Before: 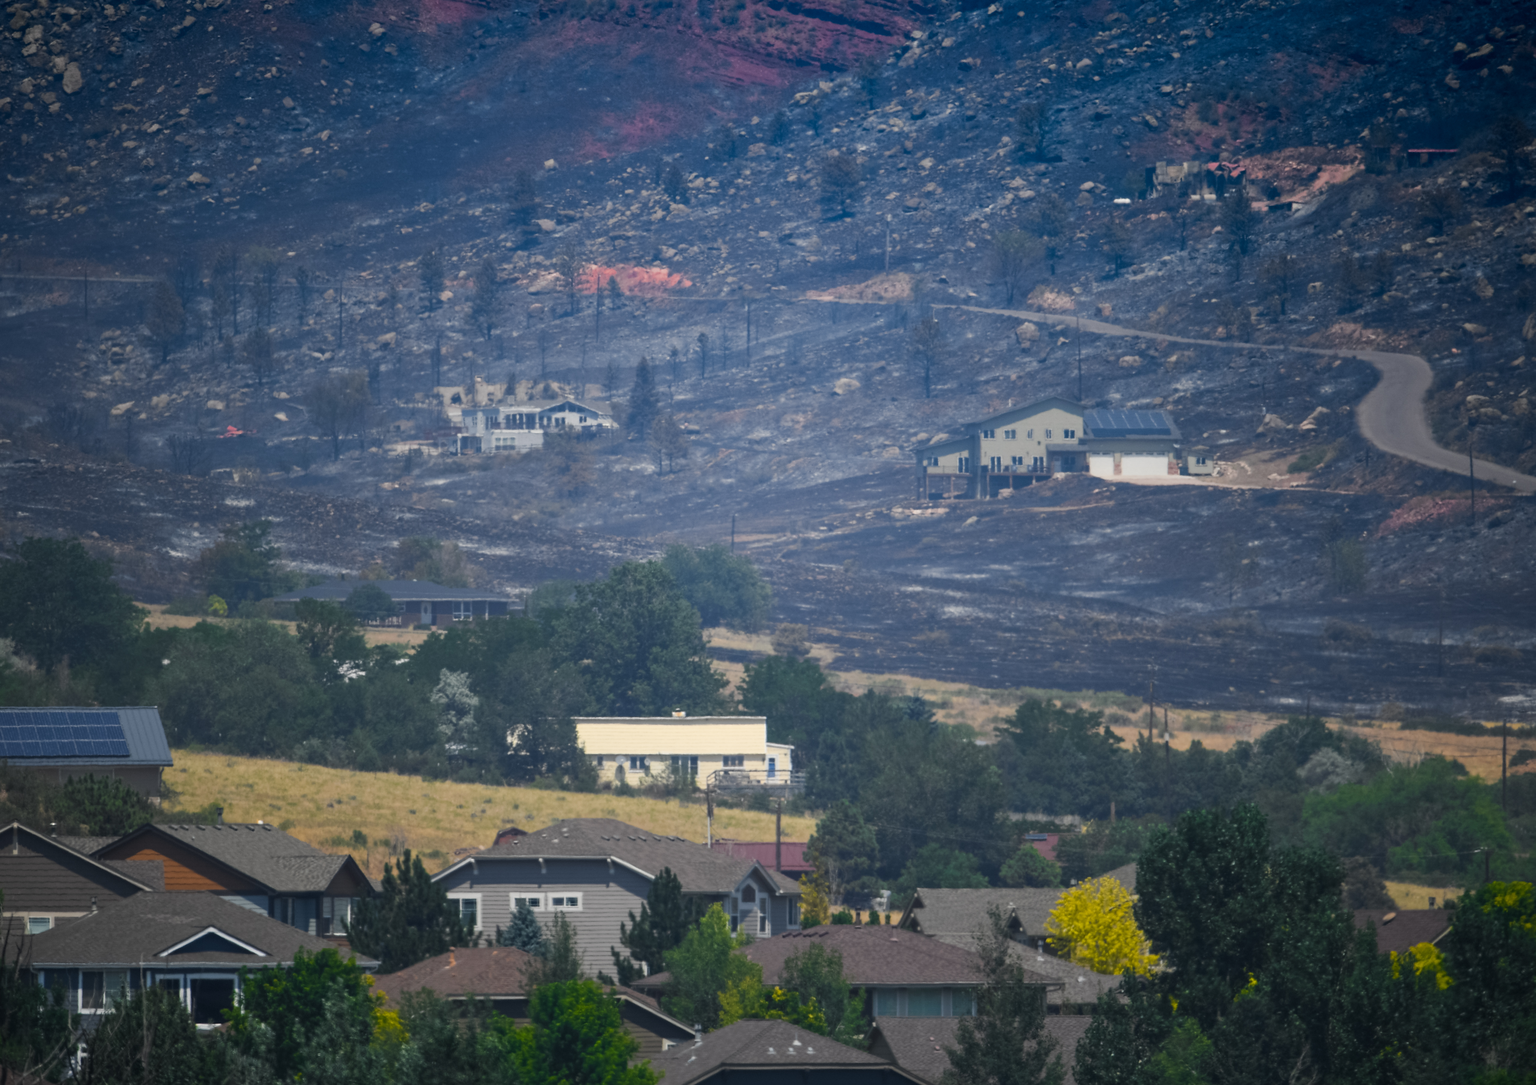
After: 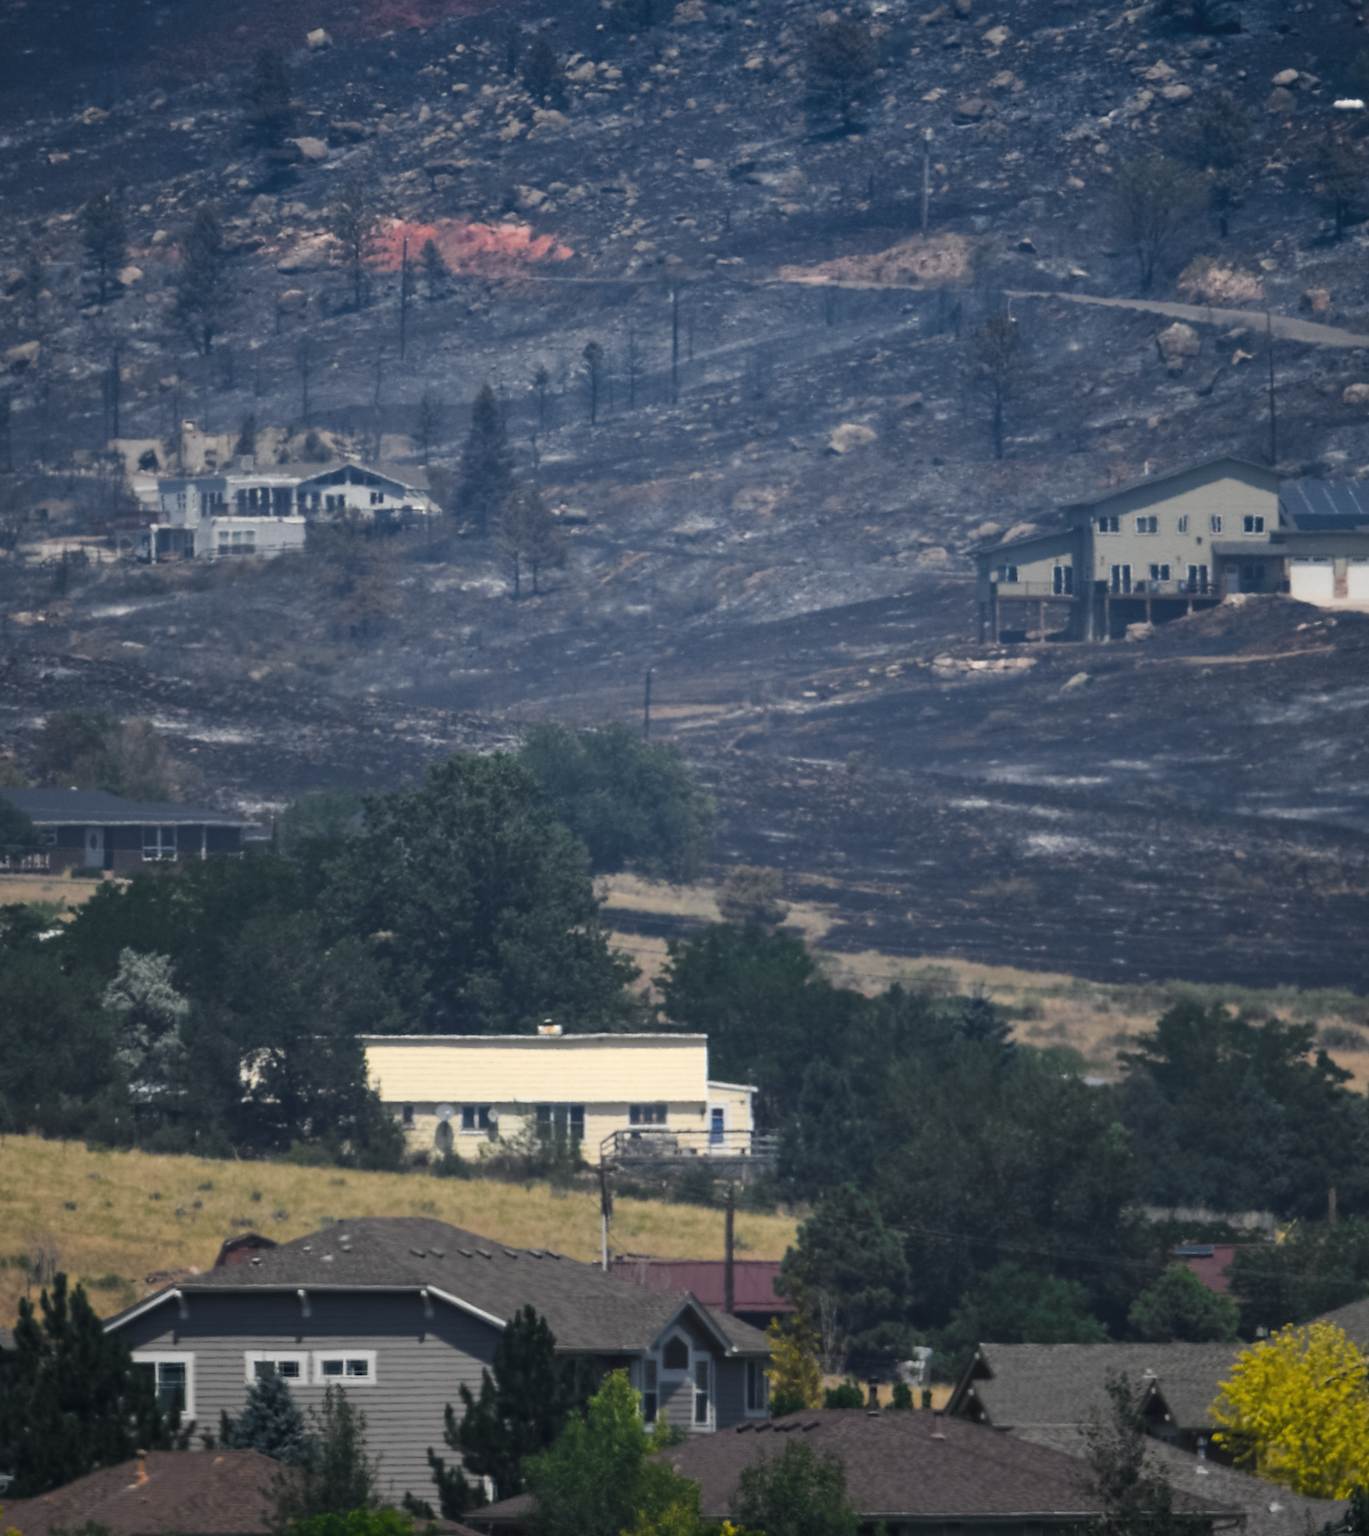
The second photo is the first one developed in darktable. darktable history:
crop and rotate: angle 0.02°, left 24.353%, top 13.219%, right 26.156%, bottom 8.224%
levels: levels [0.029, 0.545, 0.971]
